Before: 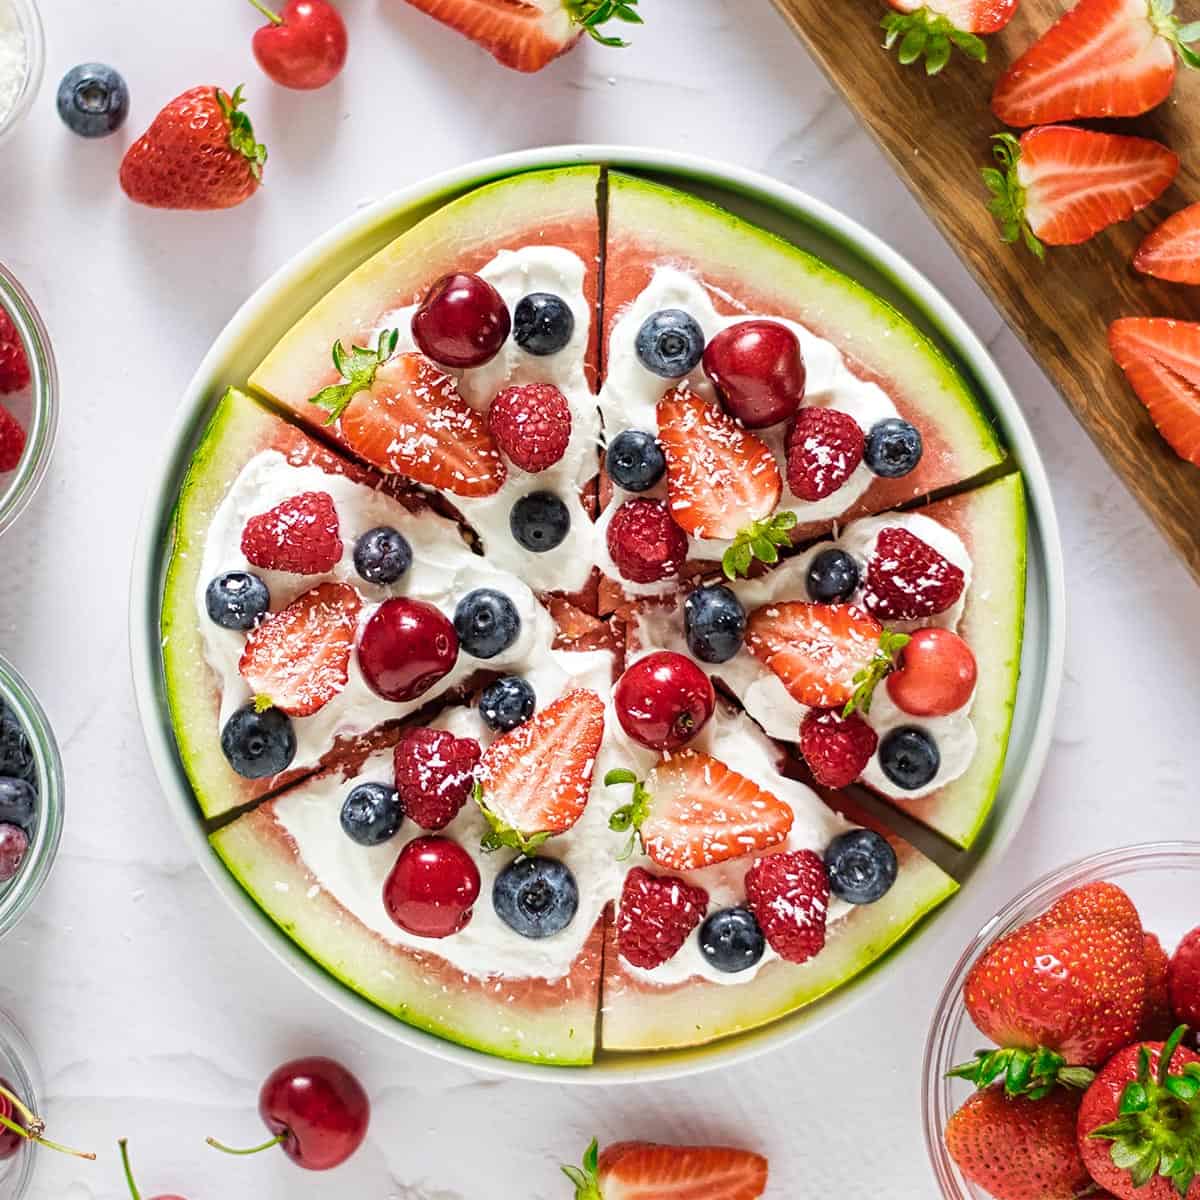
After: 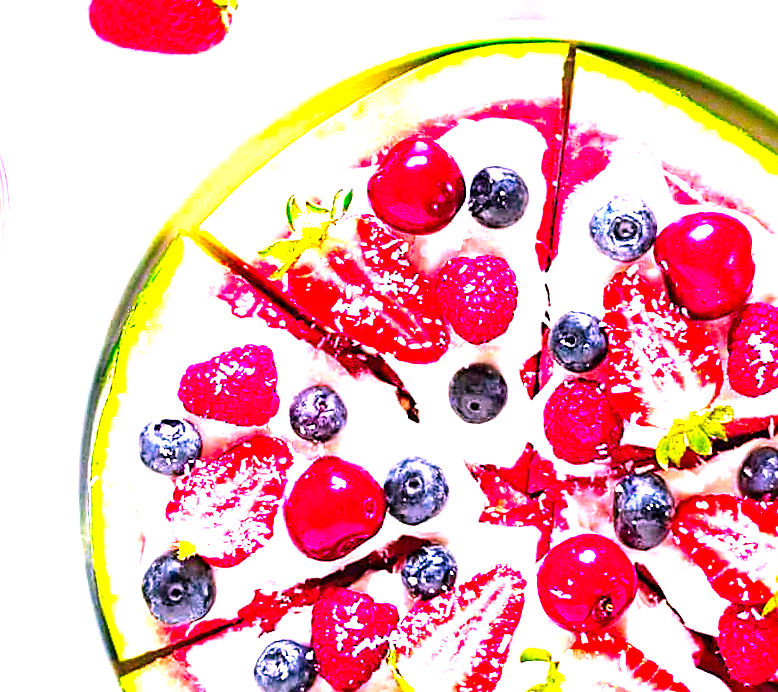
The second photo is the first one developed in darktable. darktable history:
grain: coarseness 0.09 ISO
levels: levels [0, 0.281, 0.562]
white balance: red 0.98, blue 1.034
sharpen: on, module defaults
crop and rotate: angle -4.99°, left 2.122%, top 6.945%, right 27.566%, bottom 30.519%
color correction: highlights a* 19.5, highlights b* -11.53, saturation 1.69
